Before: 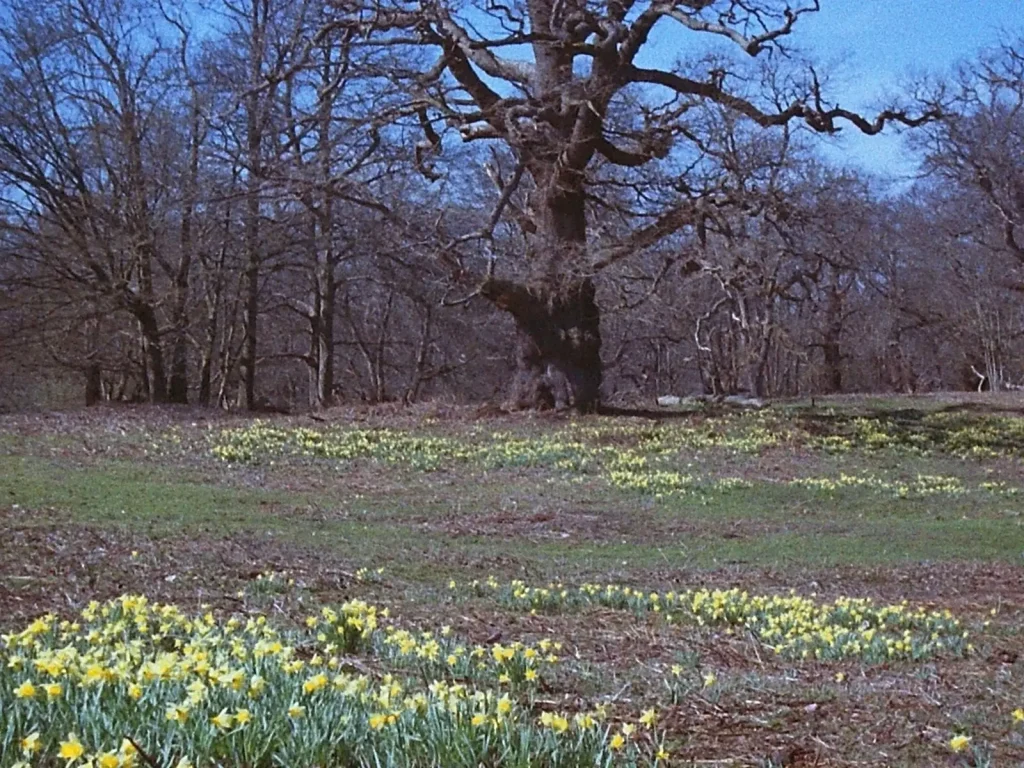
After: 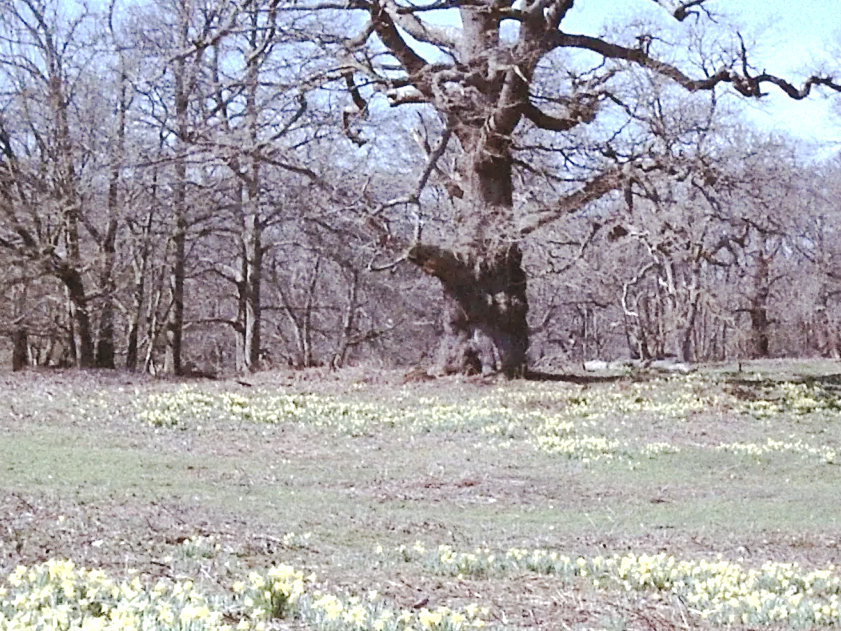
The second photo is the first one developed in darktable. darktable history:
exposure: exposure 1.15 EV, compensate highlight preservation false
crop and rotate: left 7.196%, top 4.574%, right 10.605%, bottom 13.178%
contrast brightness saturation: contrast 0.1, saturation -0.36
tone curve: curves: ch0 [(0, 0) (0.003, 0.058) (0.011, 0.059) (0.025, 0.061) (0.044, 0.067) (0.069, 0.084) (0.1, 0.102) (0.136, 0.124) (0.177, 0.171) (0.224, 0.246) (0.277, 0.324) (0.335, 0.411) (0.399, 0.509) (0.468, 0.605) (0.543, 0.688) (0.623, 0.738) (0.709, 0.798) (0.801, 0.852) (0.898, 0.911) (1, 1)], preserve colors none
